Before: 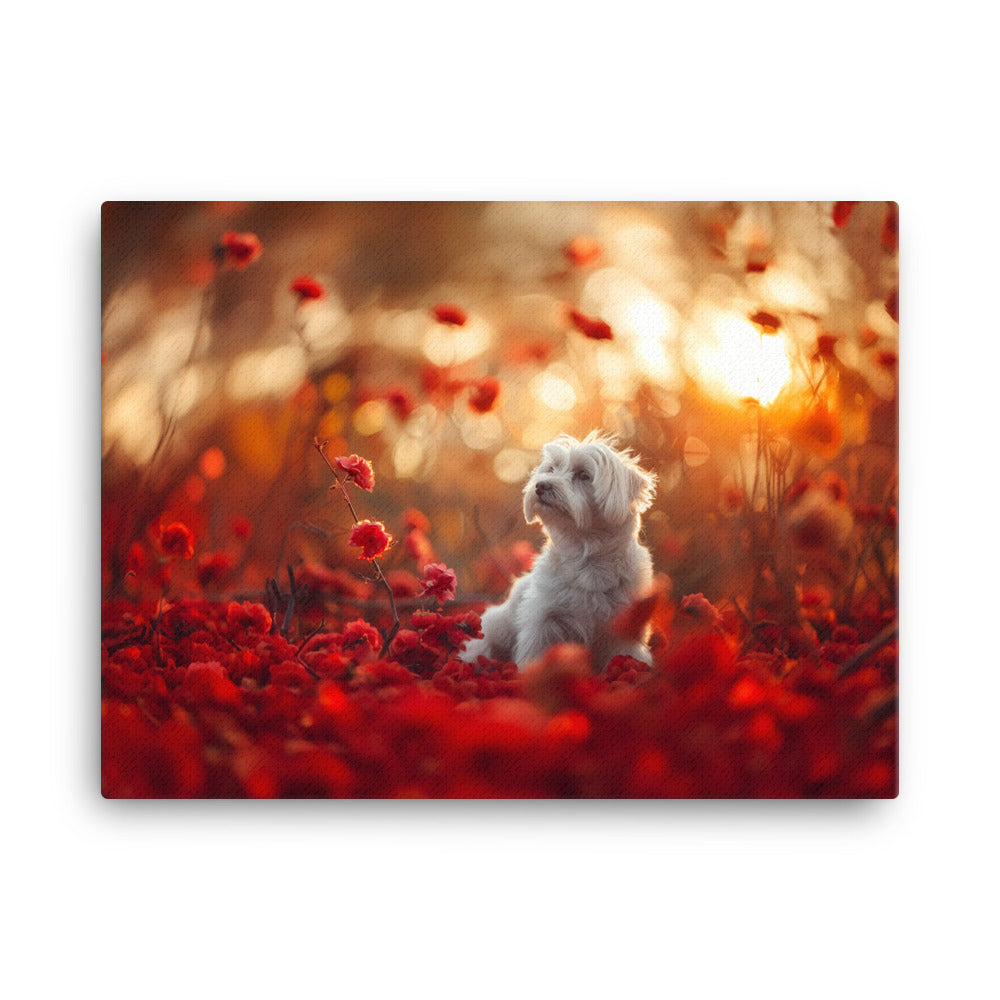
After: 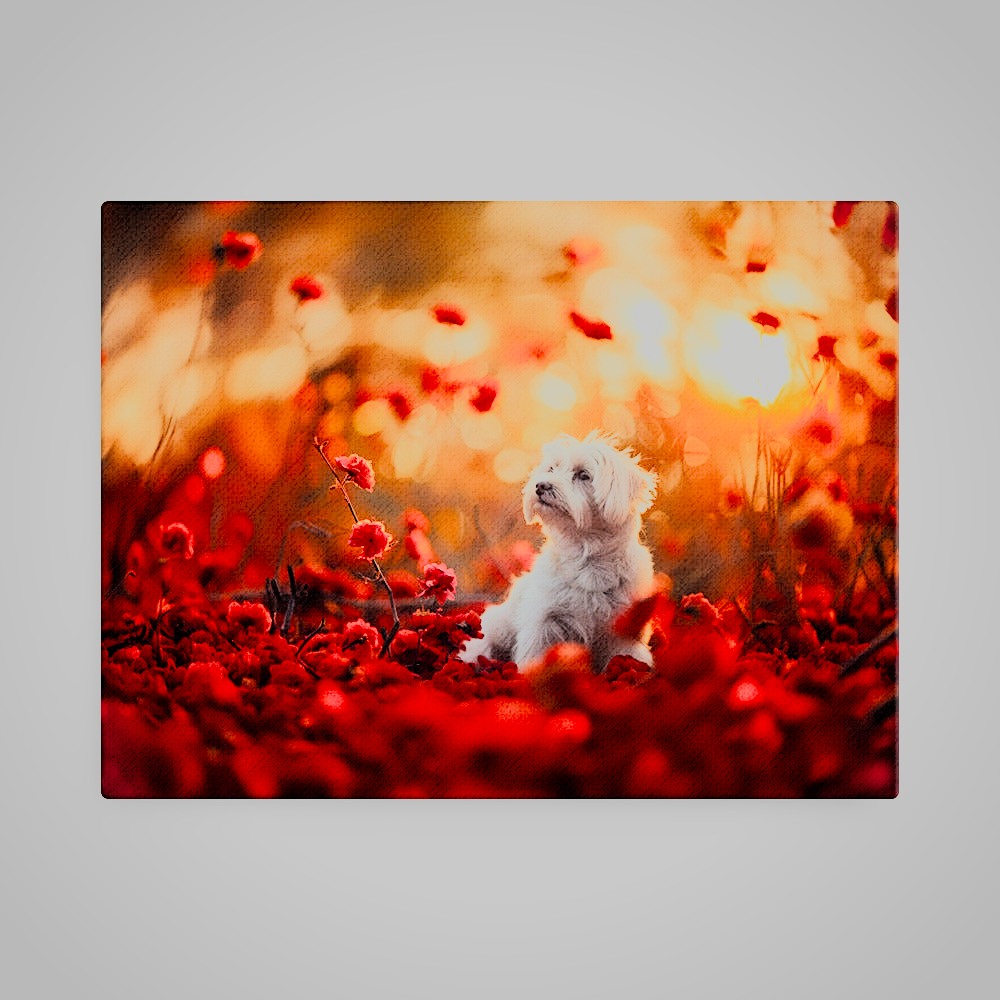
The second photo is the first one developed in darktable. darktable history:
rgb curve: curves: ch0 [(0, 0) (0.21, 0.15) (0.24, 0.21) (0.5, 0.75) (0.75, 0.96) (0.89, 0.99) (1, 1)]; ch1 [(0, 0.02) (0.21, 0.13) (0.25, 0.2) (0.5, 0.67) (0.75, 0.9) (0.89, 0.97) (1, 1)]; ch2 [(0, 0.02) (0.21, 0.13) (0.25, 0.2) (0.5, 0.67) (0.75, 0.9) (0.89, 0.97) (1, 1)], compensate middle gray true
sharpen: on, module defaults
vignetting: brightness -0.167
color balance rgb: on, module defaults
filmic rgb: black relative exposure -8.79 EV, white relative exposure 4.98 EV, threshold 6 EV, target black luminance 0%, hardness 3.77, latitude 66.34%, contrast 0.822, highlights saturation mix 10%, shadows ↔ highlights balance 20%, add noise in highlights 0.1, color science v4 (2020), iterations of high-quality reconstruction 0, type of noise poissonian, enable highlight reconstruction true
